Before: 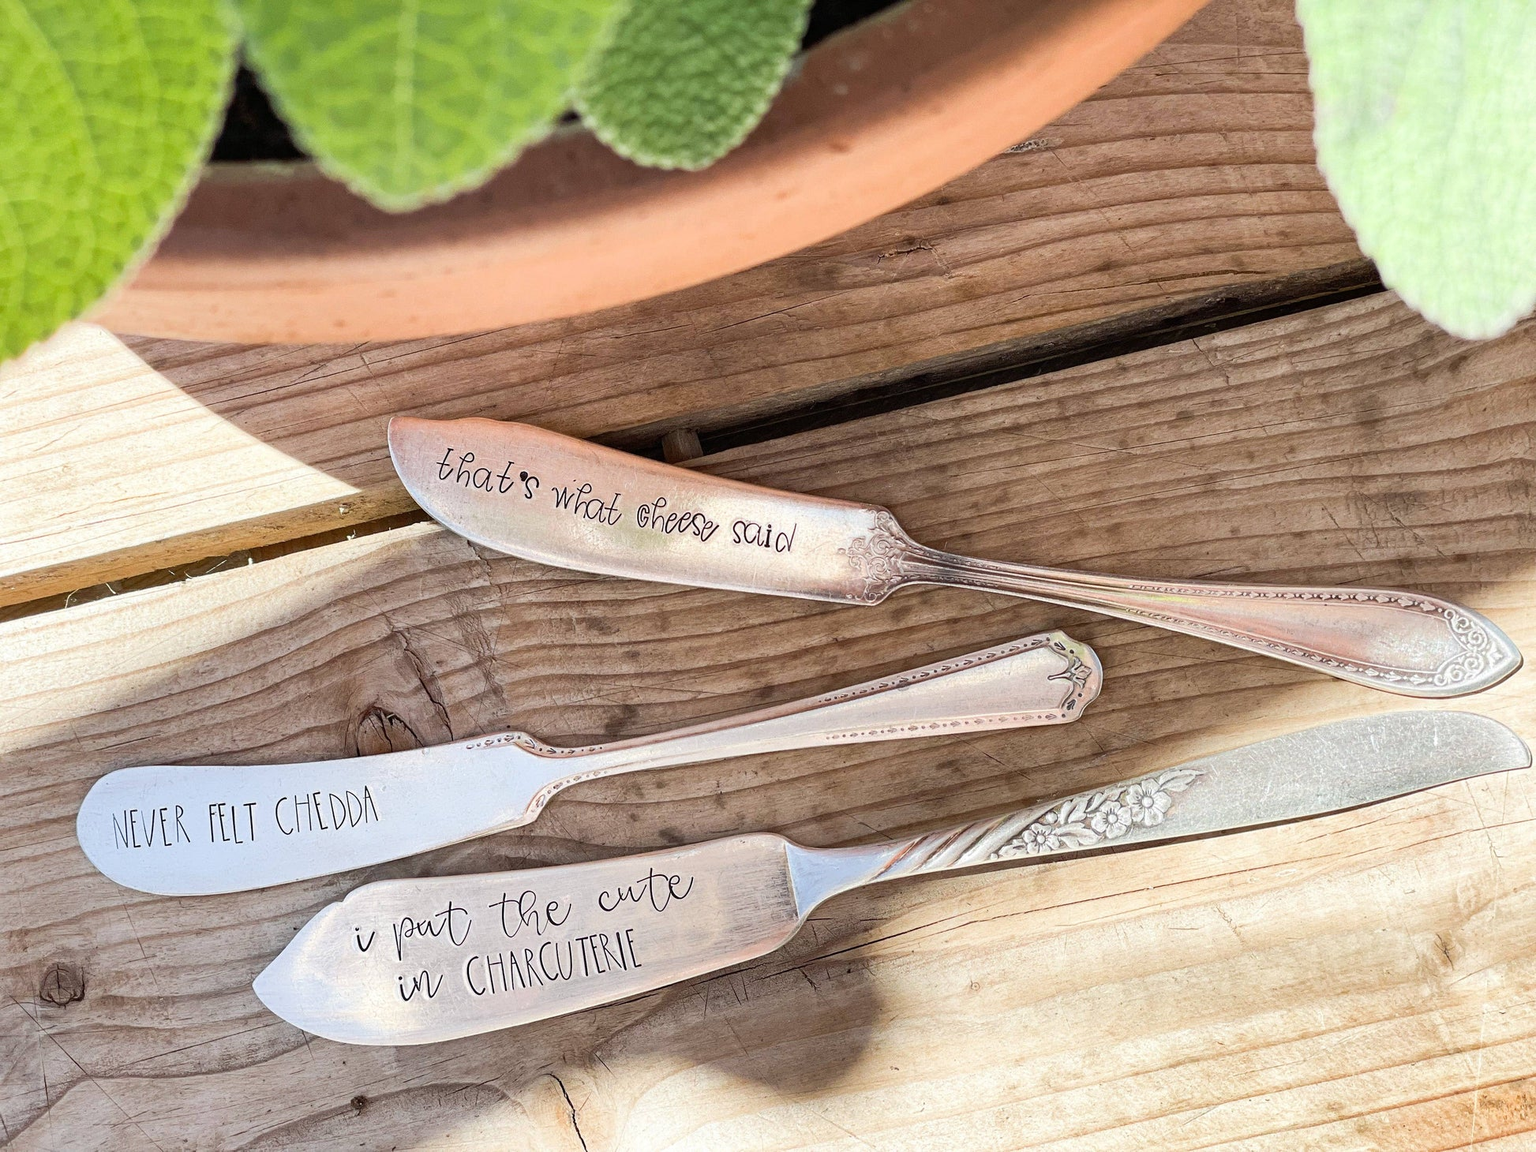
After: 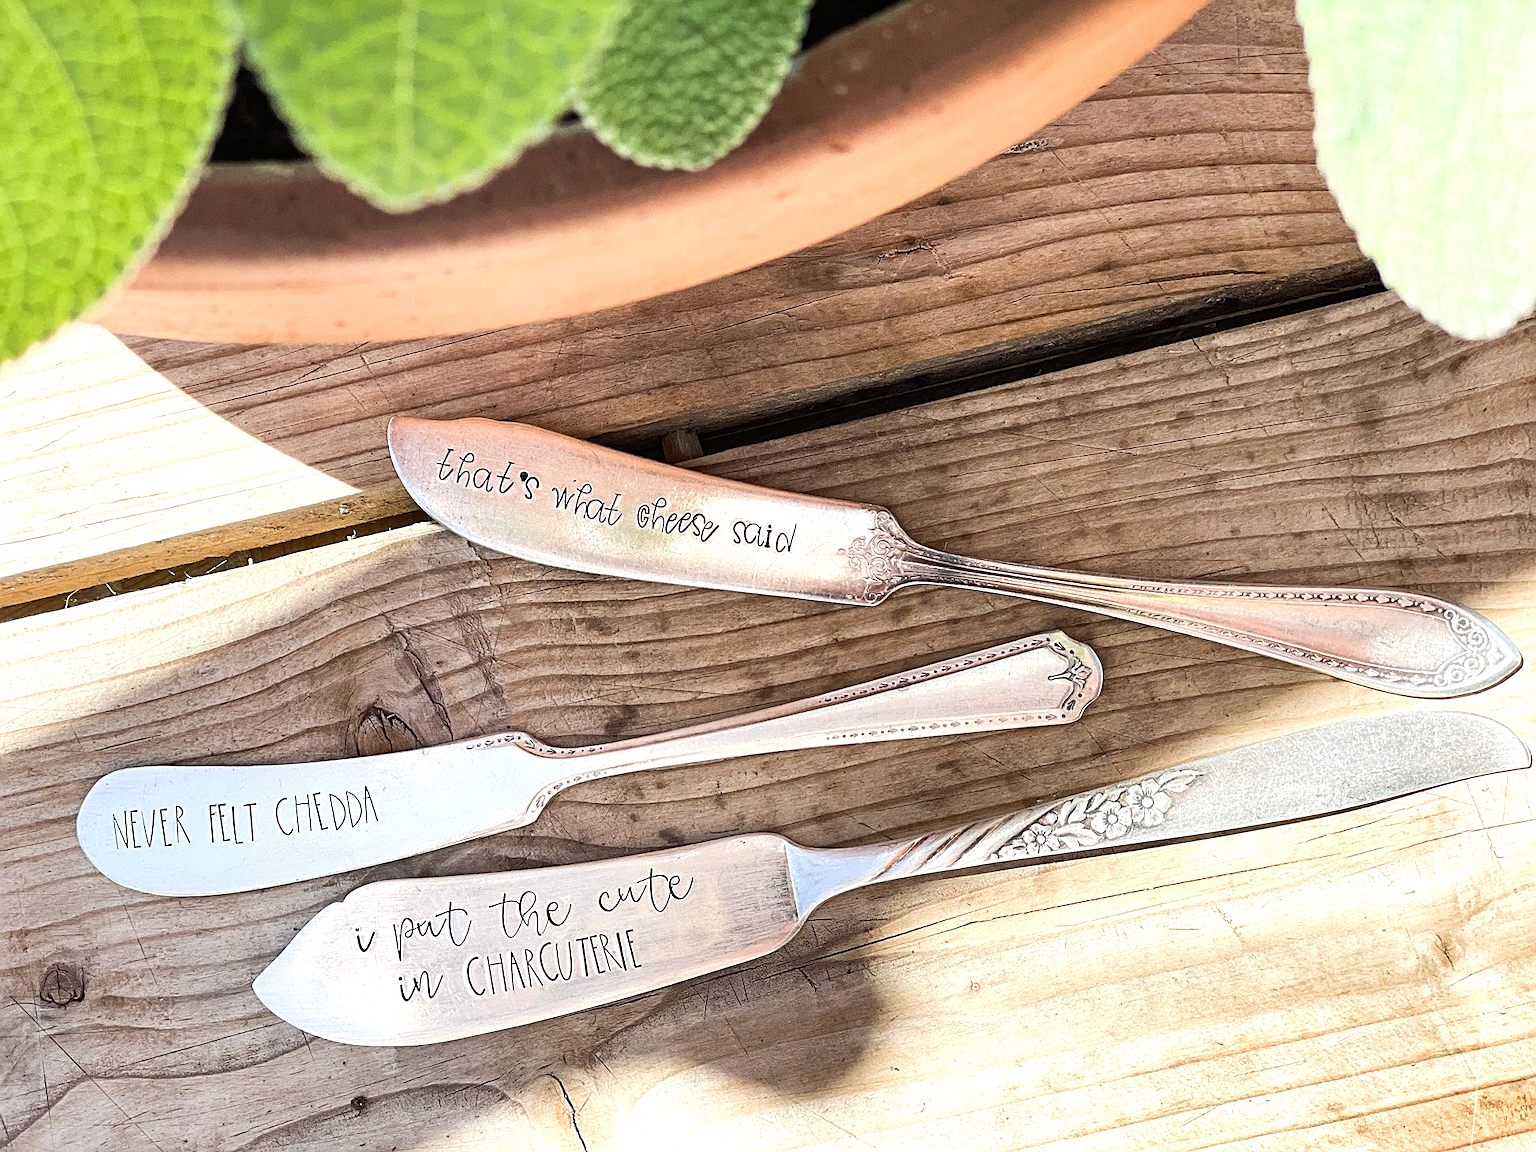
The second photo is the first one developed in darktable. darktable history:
sharpen: on, module defaults
color balance rgb: on, module defaults
tone equalizer: -8 EV -0.417 EV, -7 EV -0.389 EV, -6 EV -0.333 EV, -5 EV -0.222 EV, -3 EV 0.222 EV, -2 EV 0.333 EV, -1 EV 0.389 EV, +0 EV 0.417 EV, edges refinement/feathering 500, mask exposure compensation -1.57 EV, preserve details no
